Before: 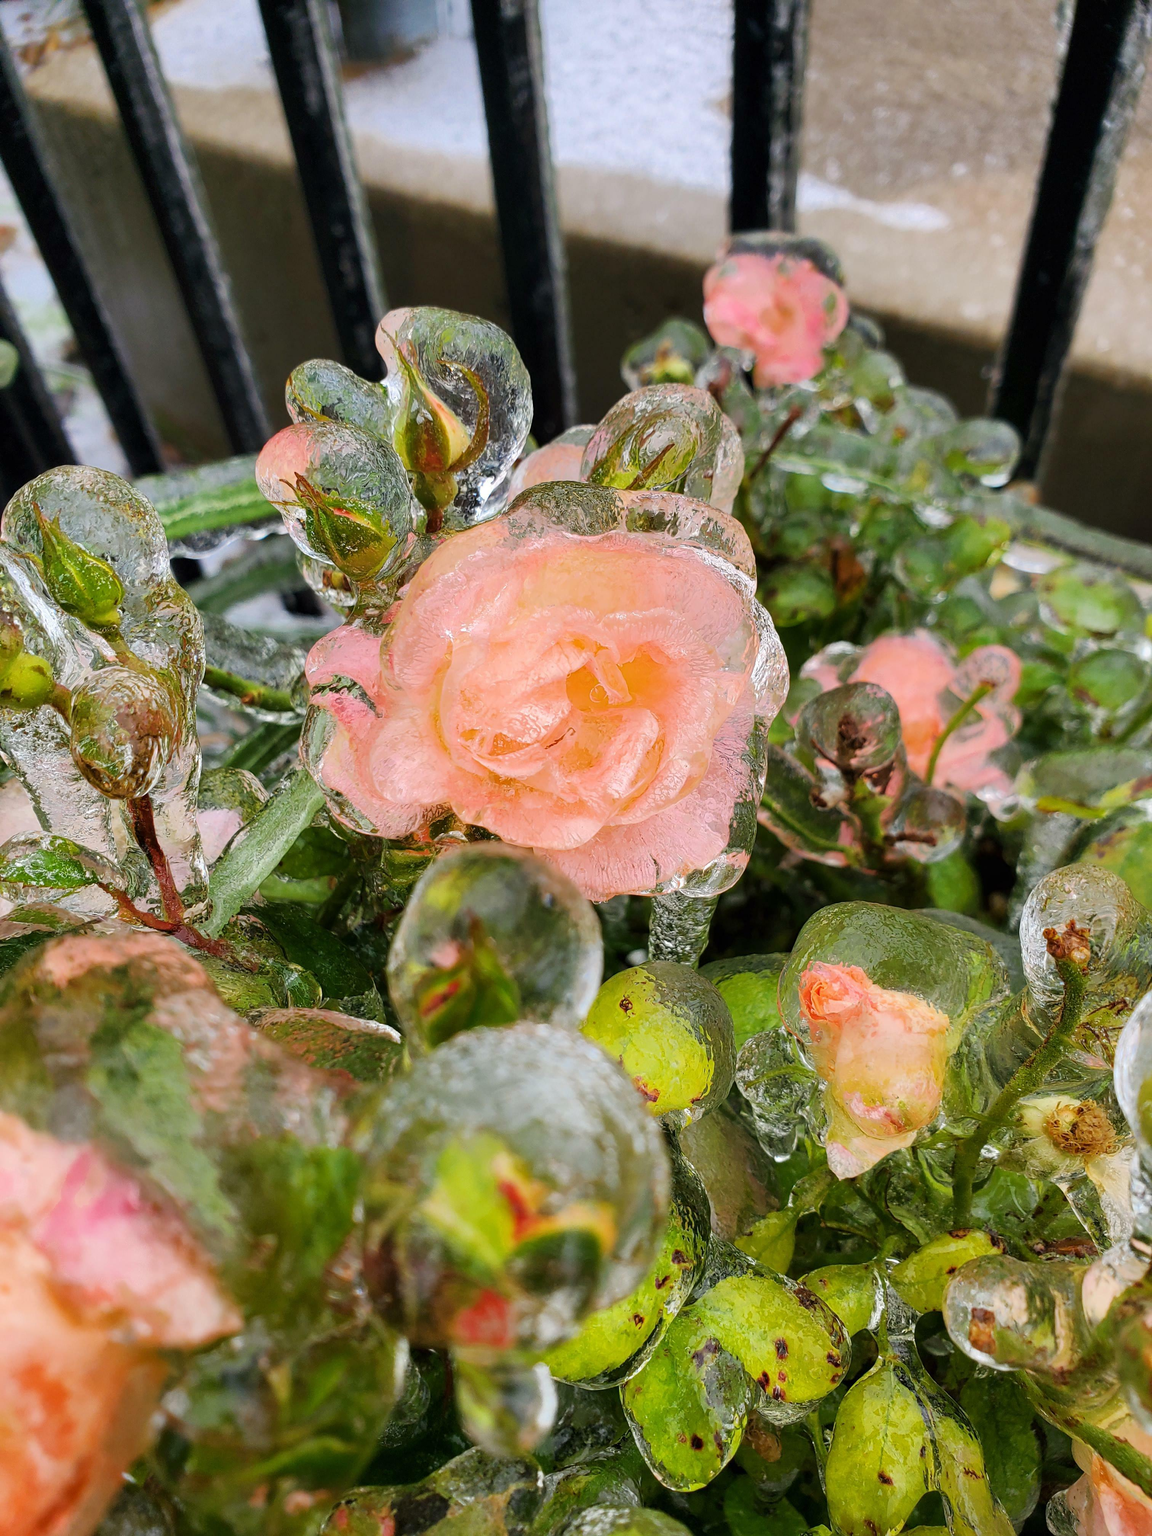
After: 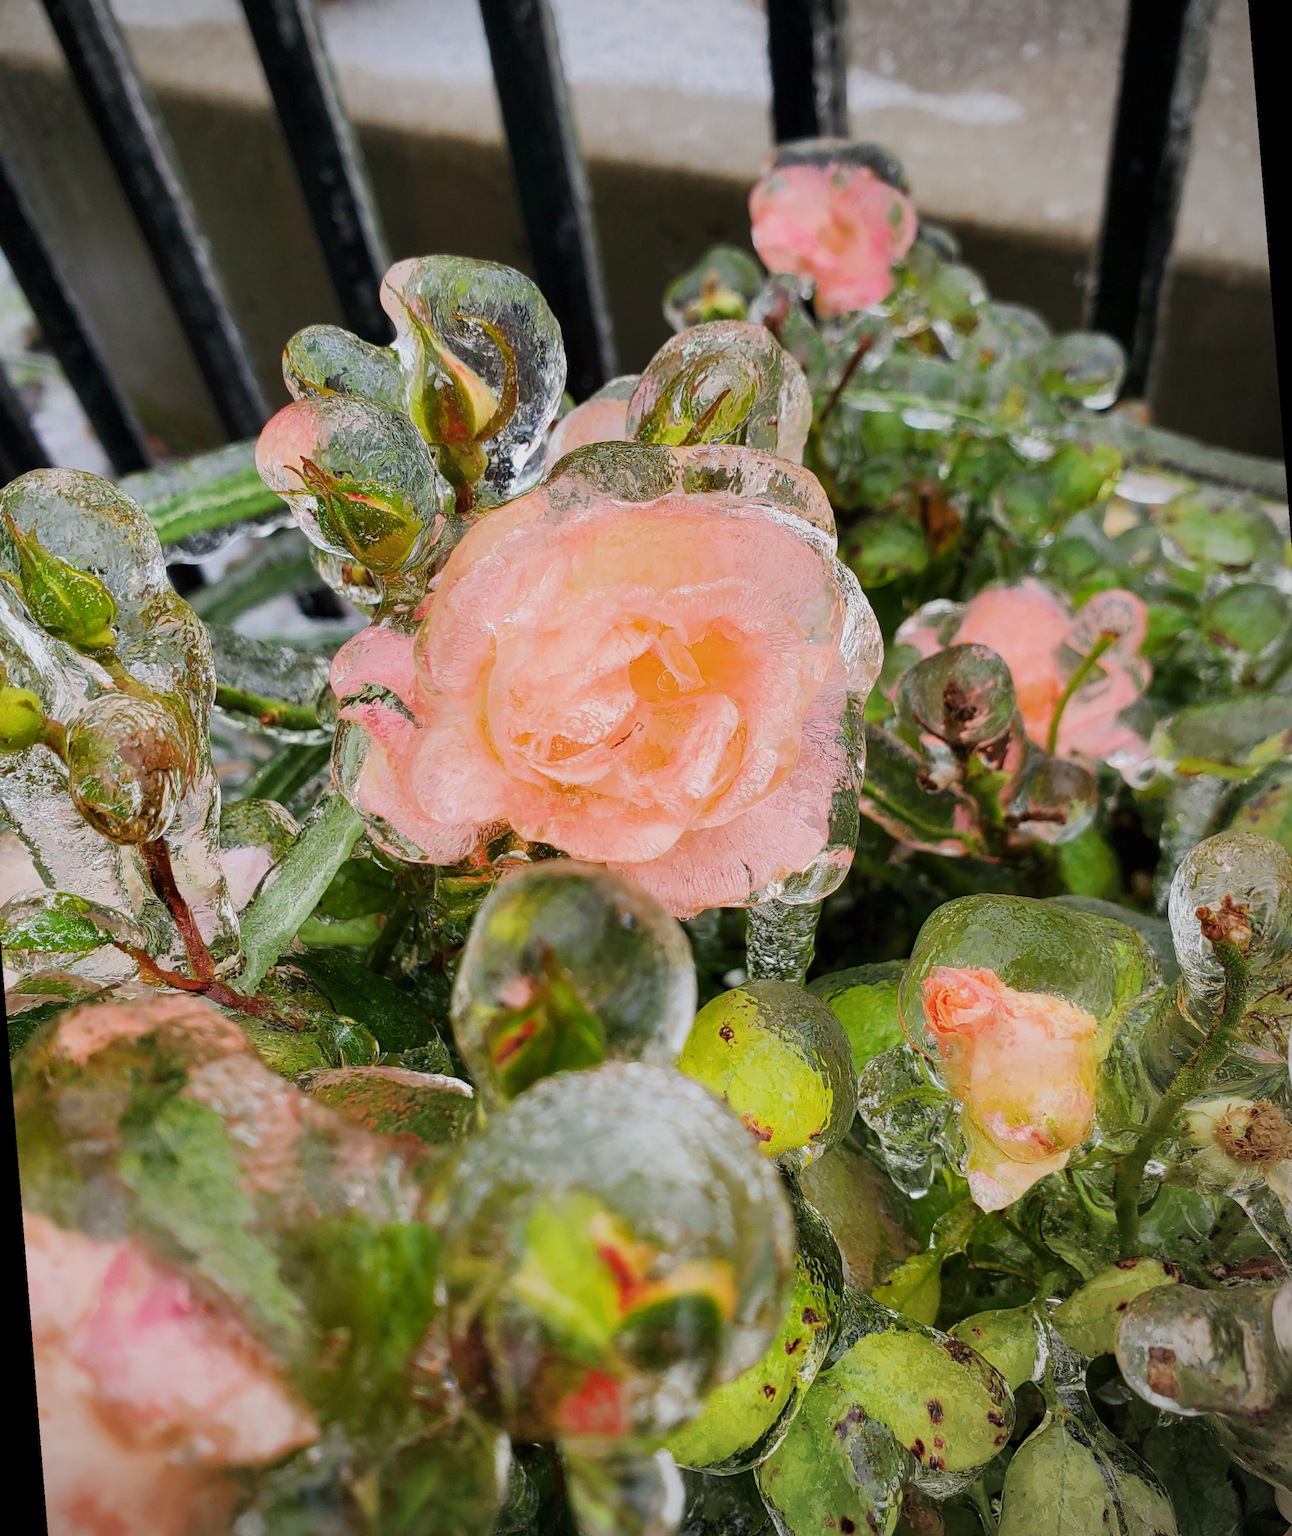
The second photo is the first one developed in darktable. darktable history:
rotate and perspective: rotation -4.57°, crop left 0.054, crop right 0.944, crop top 0.087, crop bottom 0.914
vignetting: center (-0.15, 0.013)
sigmoid: contrast 1.22, skew 0.65
